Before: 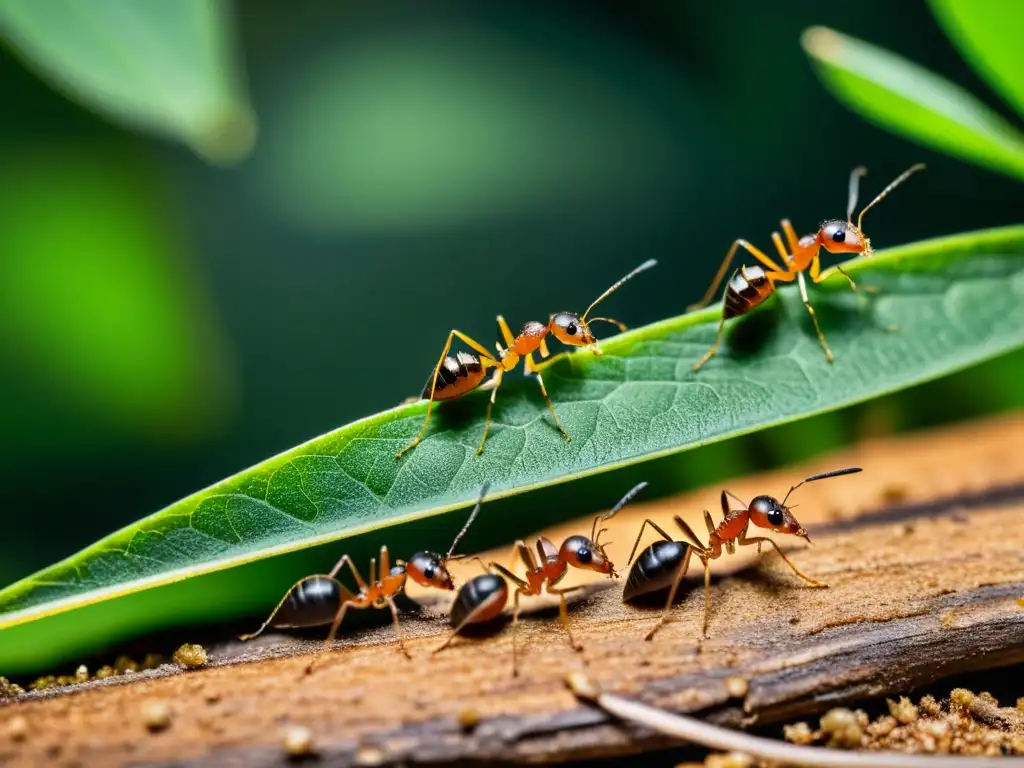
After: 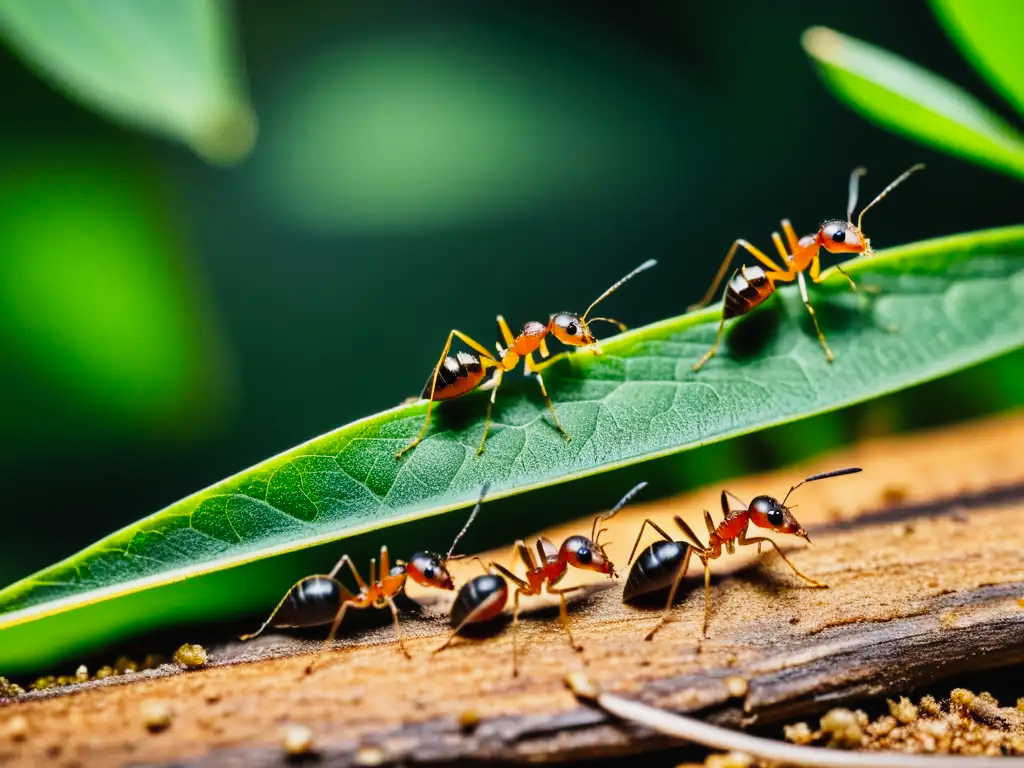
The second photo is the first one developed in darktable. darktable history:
tone curve: curves: ch0 [(0, 0.011) (0.139, 0.106) (0.295, 0.271) (0.499, 0.523) (0.739, 0.782) (0.857, 0.879) (1, 0.967)]; ch1 [(0, 0) (0.291, 0.229) (0.394, 0.365) (0.469, 0.456) (0.495, 0.497) (0.524, 0.53) (0.588, 0.62) (0.725, 0.779) (1, 1)]; ch2 [(0, 0) (0.125, 0.089) (0.35, 0.317) (0.437, 0.42) (0.502, 0.499) (0.537, 0.551) (0.613, 0.636) (1, 1)], preserve colors none
